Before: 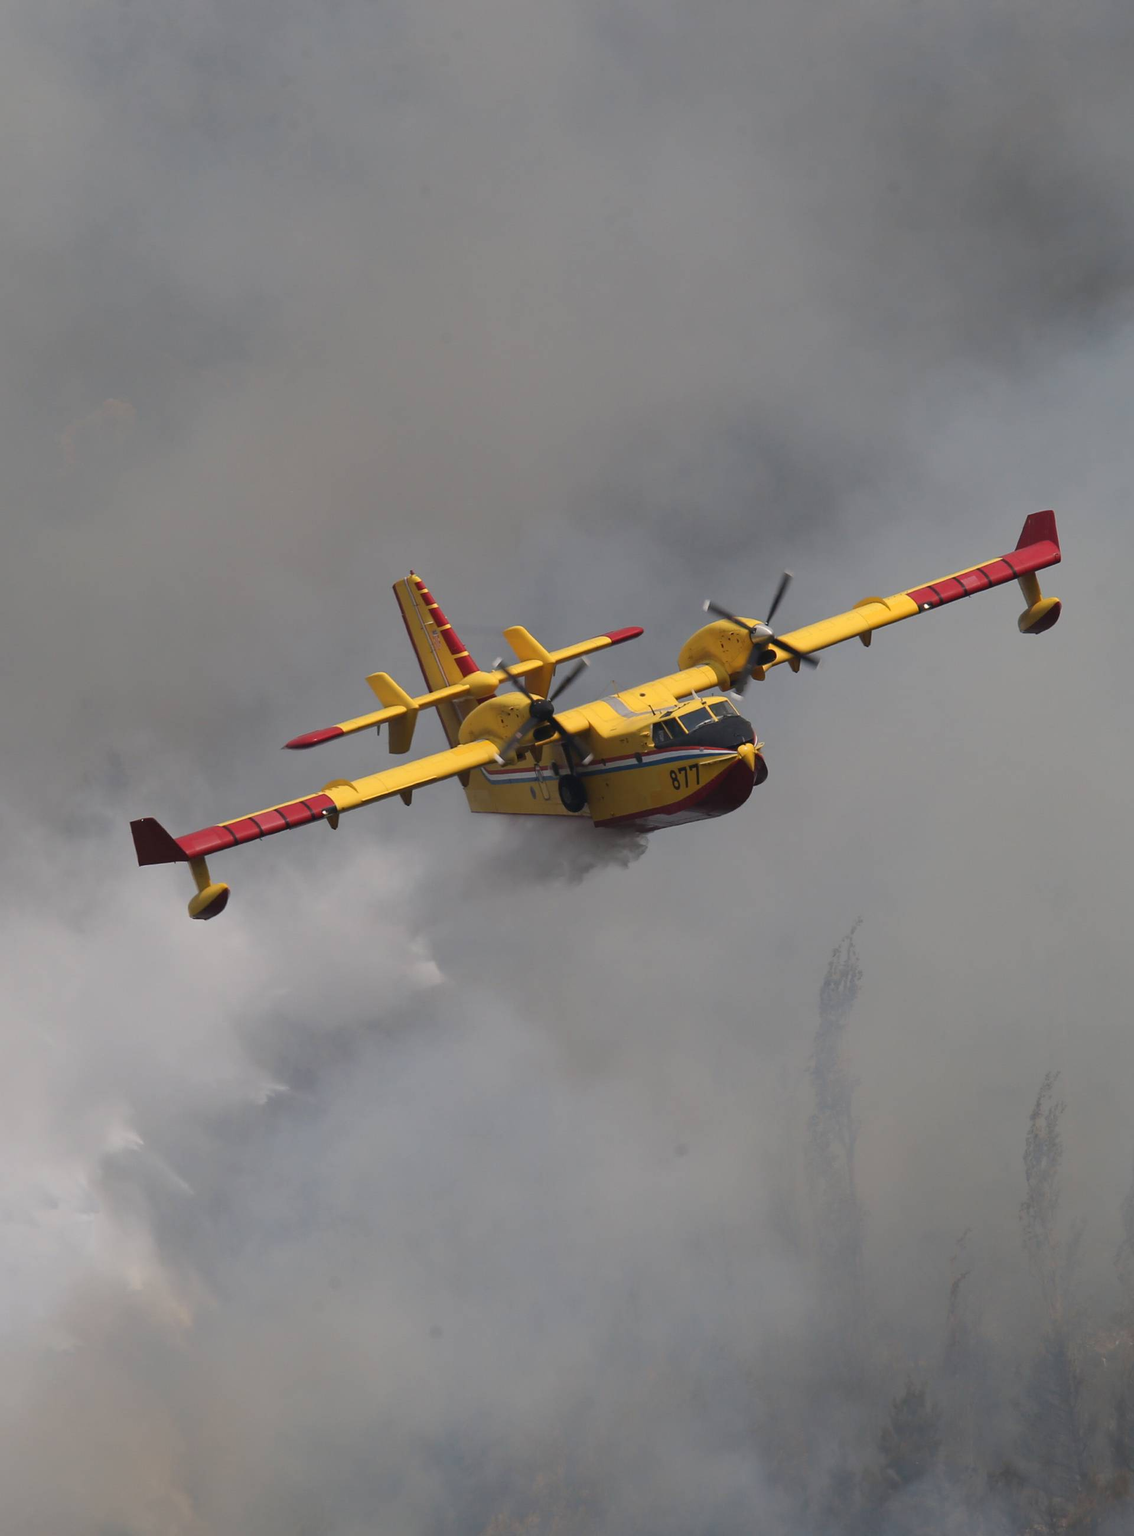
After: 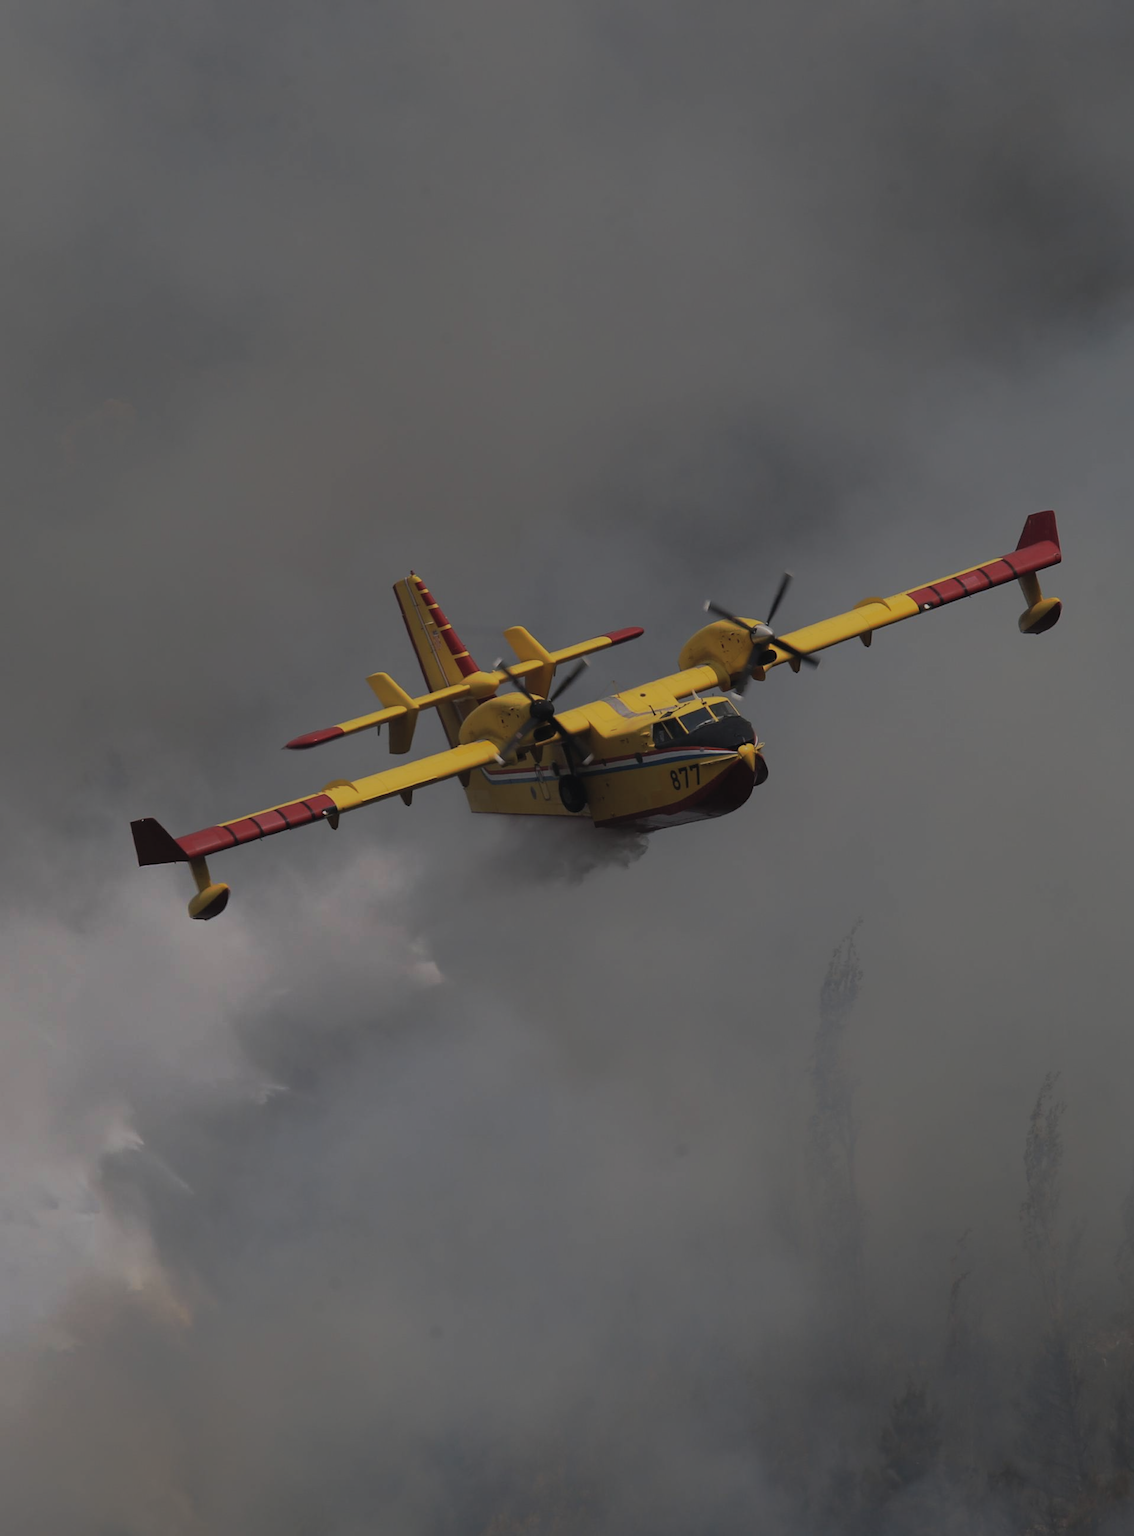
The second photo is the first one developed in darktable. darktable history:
contrast brightness saturation: brightness 0.15
tone equalizer: -8 EV -2 EV, -7 EV -2 EV, -6 EV -2 EV, -5 EV -2 EV, -4 EV -2 EV, -3 EV -2 EV, -2 EV -2 EV, -1 EV -1.63 EV, +0 EV -2 EV
tone curve: curves: ch0 [(0, 0) (0.003, 0.003) (0.011, 0.011) (0.025, 0.024) (0.044, 0.043) (0.069, 0.068) (0.1, 0.097) (0.136, 0.133) (0.177, 0.173) (0.224, 0.219) (0.277, 0.271) (0.335, 0.327) (0.399, 0.39) (0.468, 0.457) (0.543, 0.582) (0.623, 0.655) (0.709, 0.734) (0.801, 0.817) (0.898, 0.906) (1, 1)], preserve colors none
